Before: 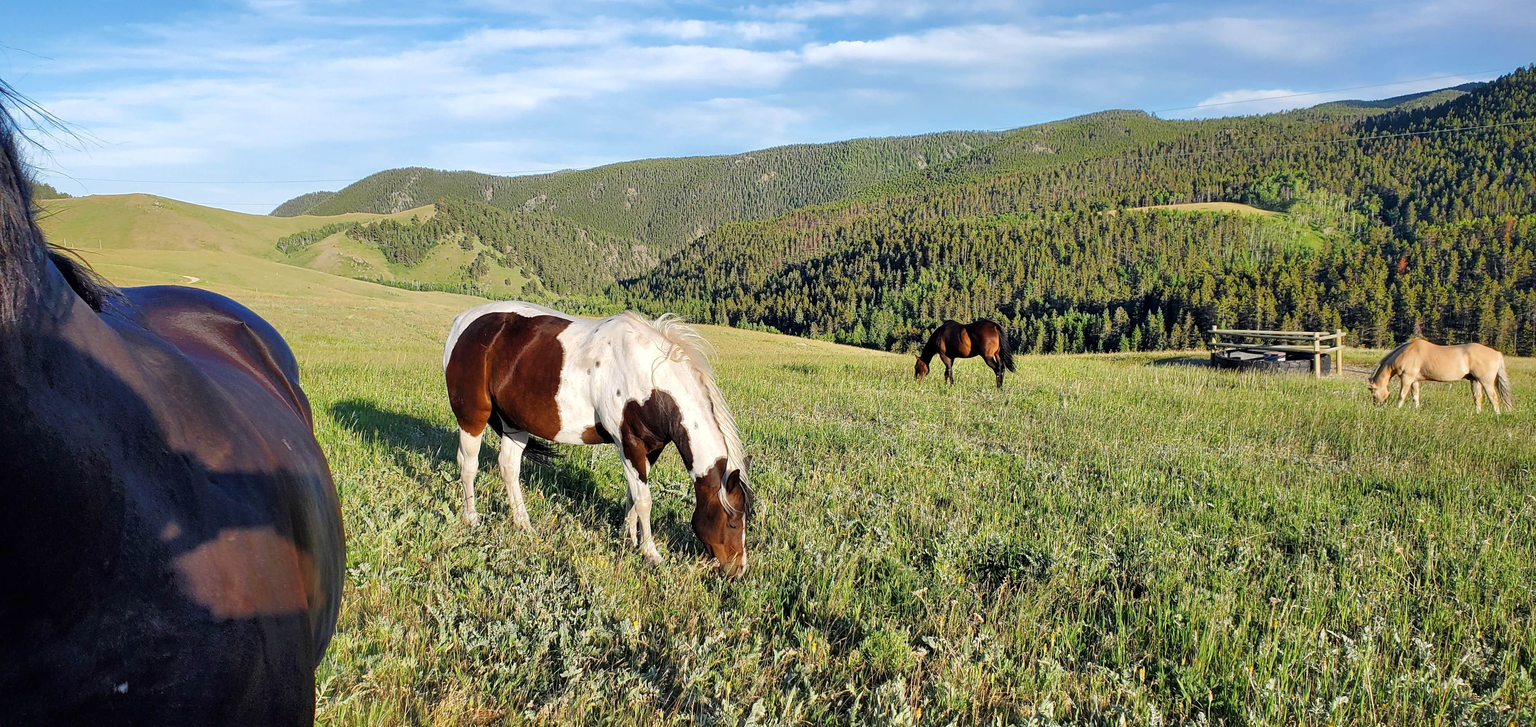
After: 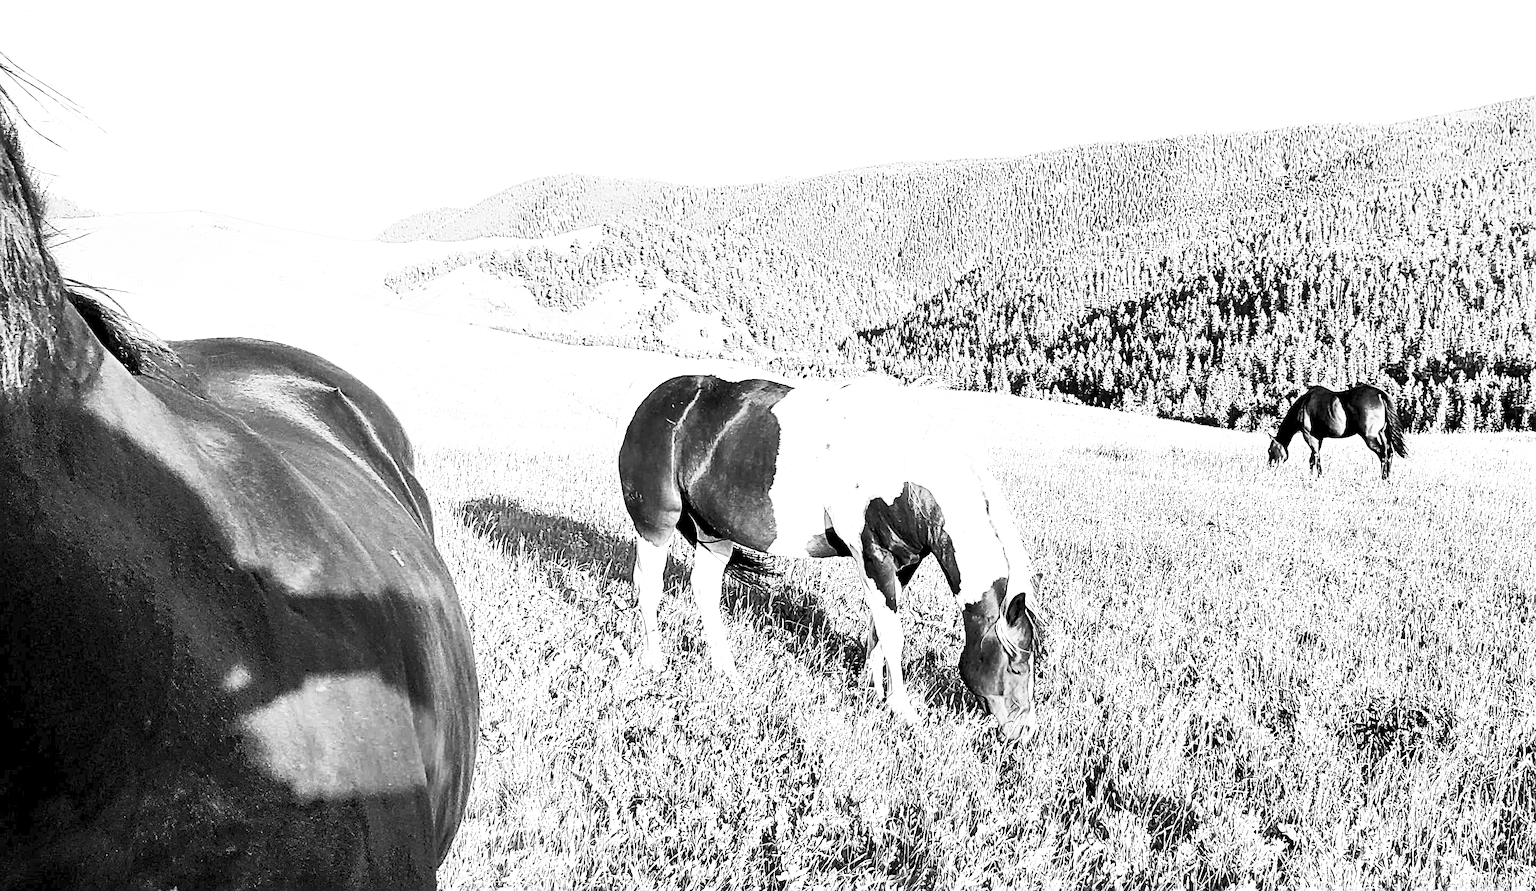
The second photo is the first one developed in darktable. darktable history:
crop: top 5.769%, right 27.837%, bottom 5.669%
contrast brightness saturation: contrast 0.524, brightness 0.461, saturation -0.997
sharpen: radius 3.079
exposure: black level correction 0.001, exposure 1.315 EV, compensate highlight preservation false
